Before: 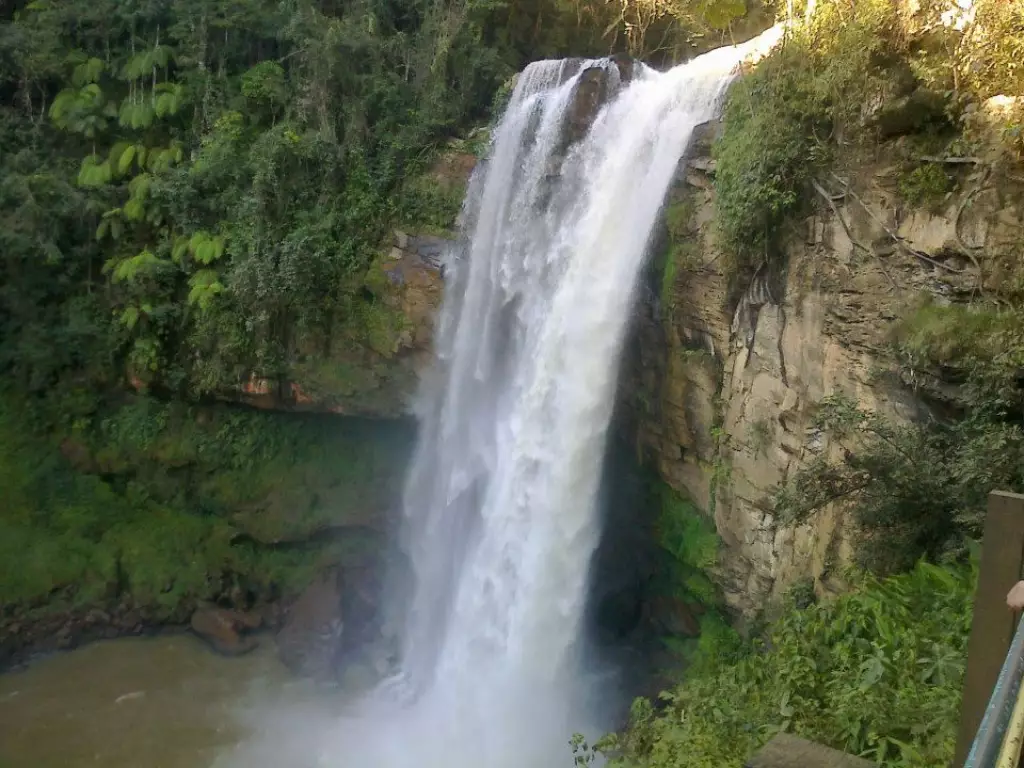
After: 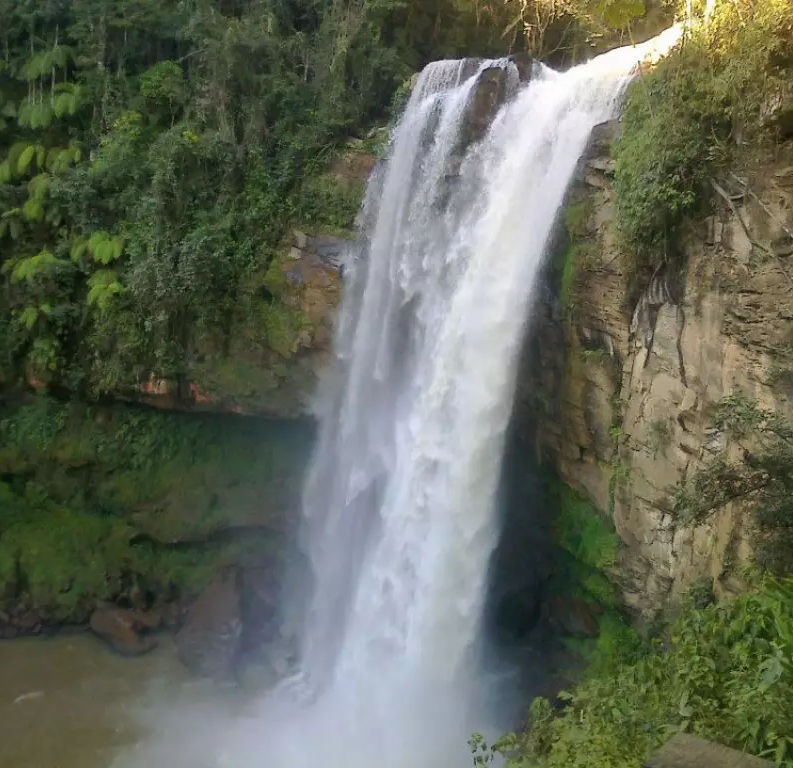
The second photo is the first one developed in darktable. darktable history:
color zones: curves: ch0 [(0, 0.5) (0.143, 0.5) (0.286, 0.5) (0.429, 0.5) (0.571, 0.5) (0.714, 0.476) (0.857, 0.5) (1, 0.5)]; ch2 [(0, 0.5) (0.143, 0.5) (0.286, 0.5) (0.429, 0.5) (0.571, 0.5) (0.714, 0.487) (0.857, 0.5) (1, 0.5)]
crop: left 9.875%, right 12.62%
